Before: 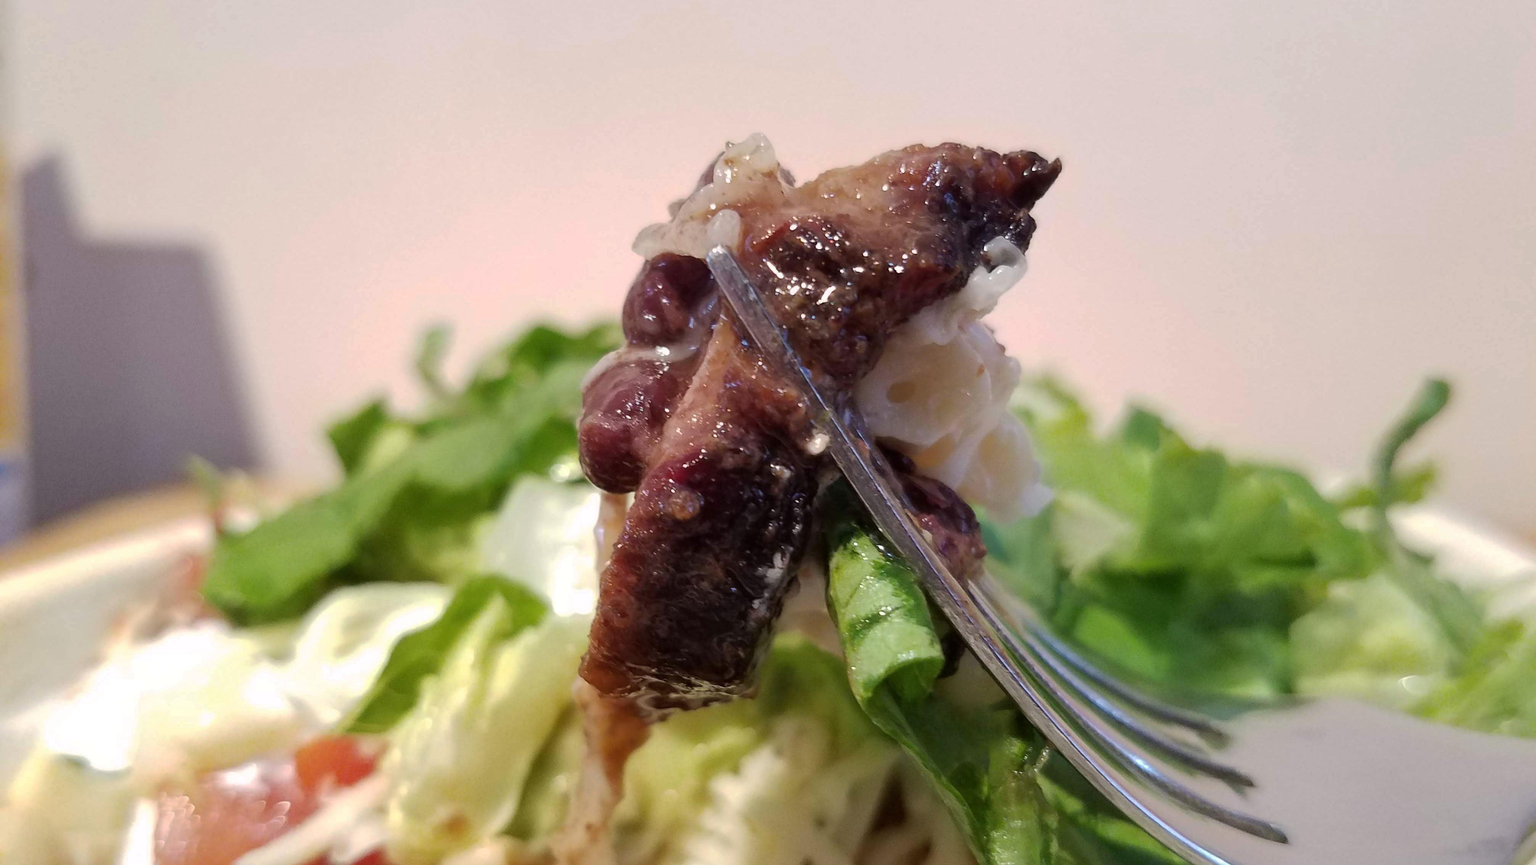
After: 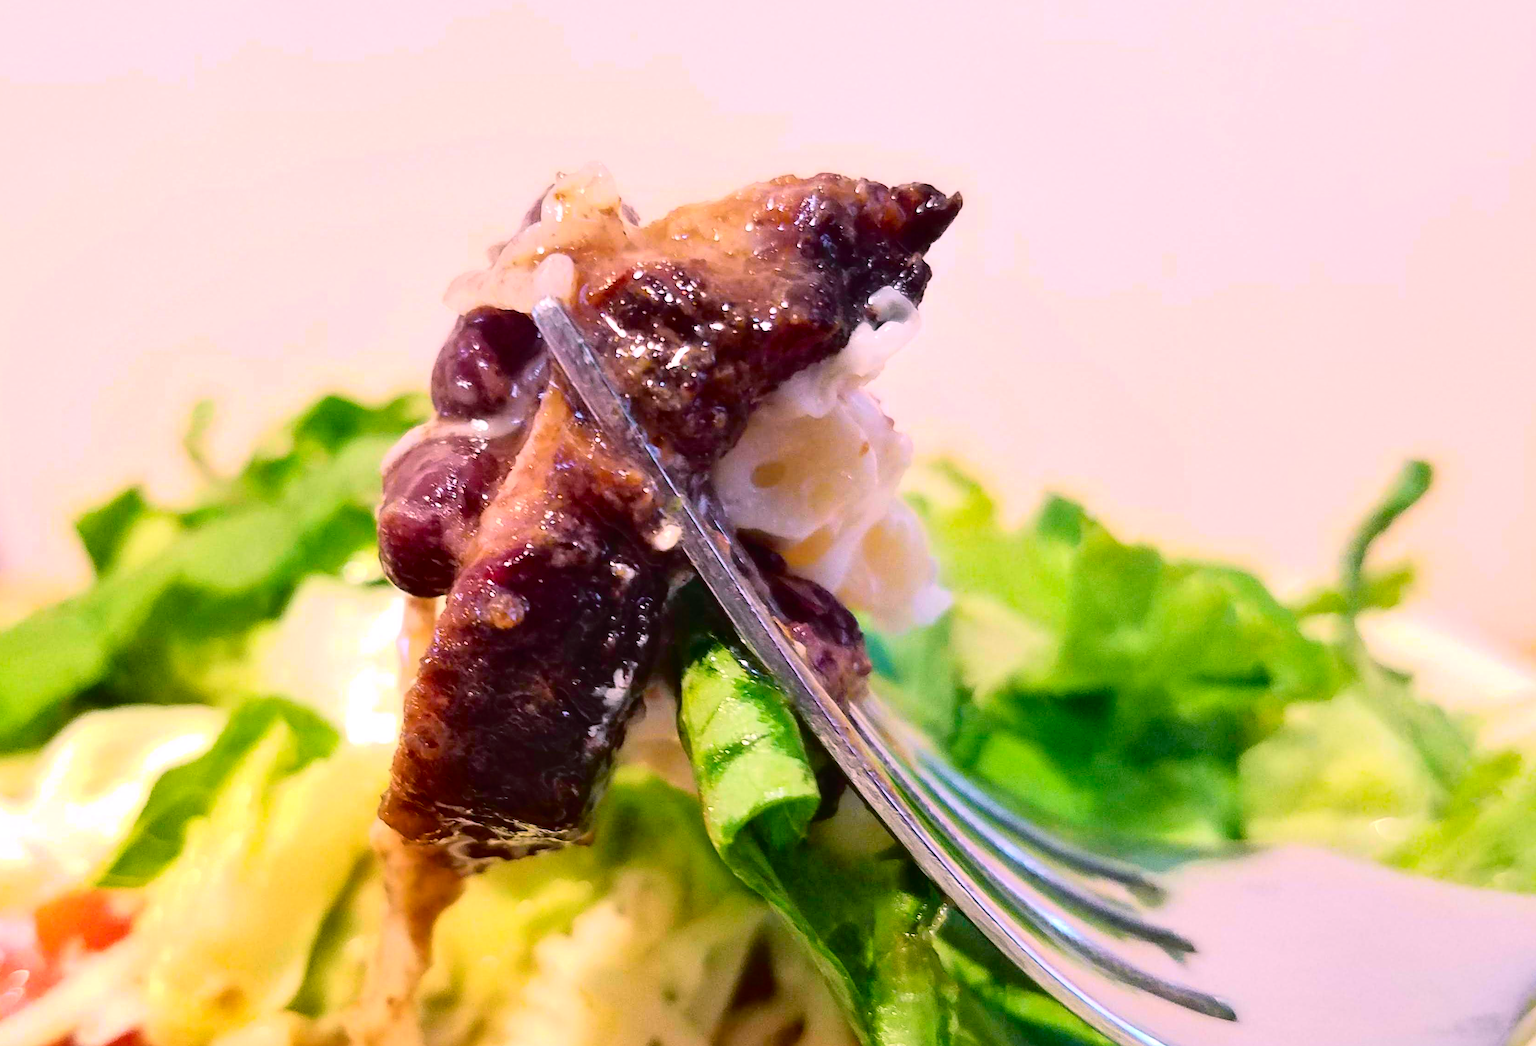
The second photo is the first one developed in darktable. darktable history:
crop: left 17.358%, bottom 0.026%
shadows and highlights: shadows 37.09, highlights -27.59, soften with gaussian
exposure: black level correction 0, exposure 0.703 EV, compensate highlight preservation false
color correction: highlights a* -11.55, highlights b* -15.02
color balance rgb: highlights gain › chroma 4.51%, highlights gain › hue 32.27°, perceptual saturation grading › global saturation 25.618%, global vibrance 20%
levels: mode automatic, levels [0, 0.397, 0.955]
tone curve: curves: ch0 [(0, 0.014) (0.17, 0.099) (0.398, 0.423) (0.728, 0.808) (0.877, 0.91) (0.99, 0.955)]; ch1 [(0, 0) (0.377, 0.325) (0.493, 0.491) (0.505, 0.504) (0.515, 0.515) (0.554, 0.575) (0.623, 0.643) (0.701, 0.718) (1, 1)]; ch2 [(0, 0) (0.423, 0.453) (0.481, 0.485) (0.501, 0.501) (0.531, 0.527) (0.586, 0.597) (0.663, 0.706) (0.717, 0.753) (1, 0.991)], color space Lab, independent channels, preserve colors none
